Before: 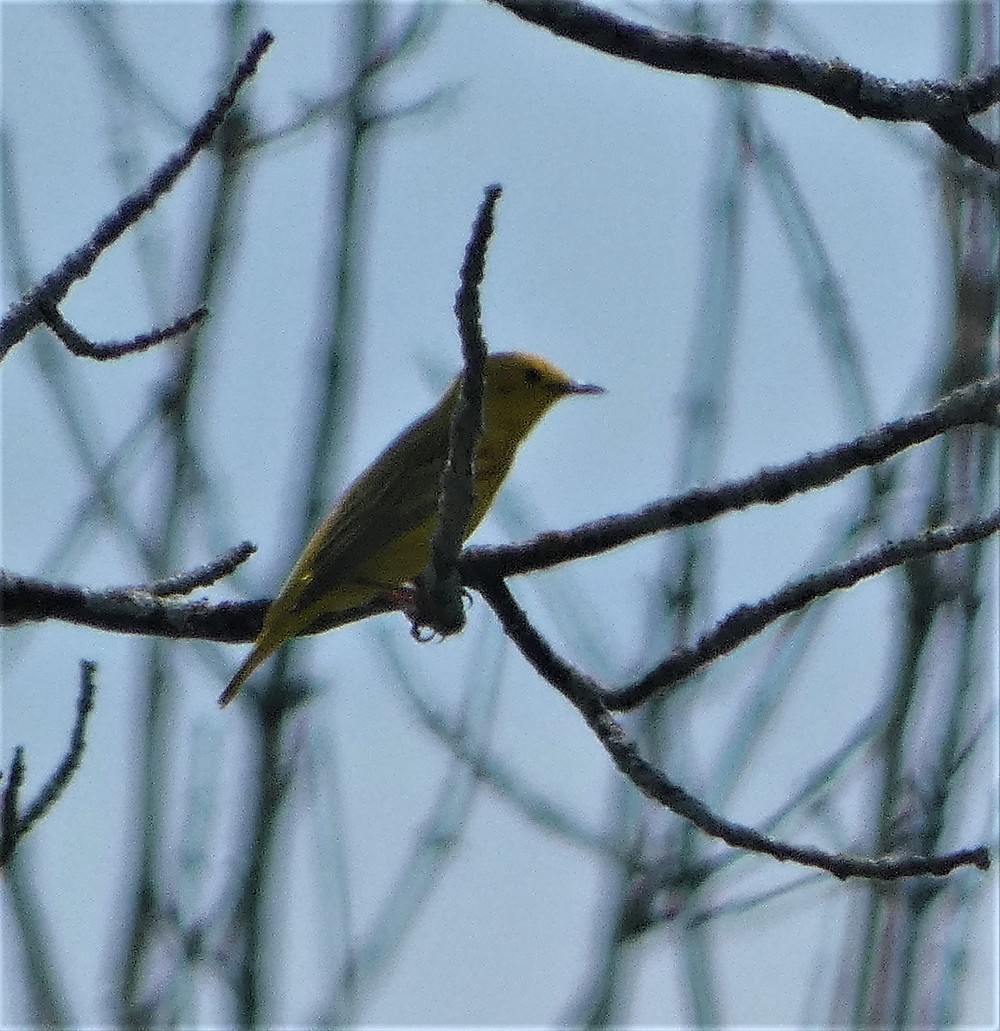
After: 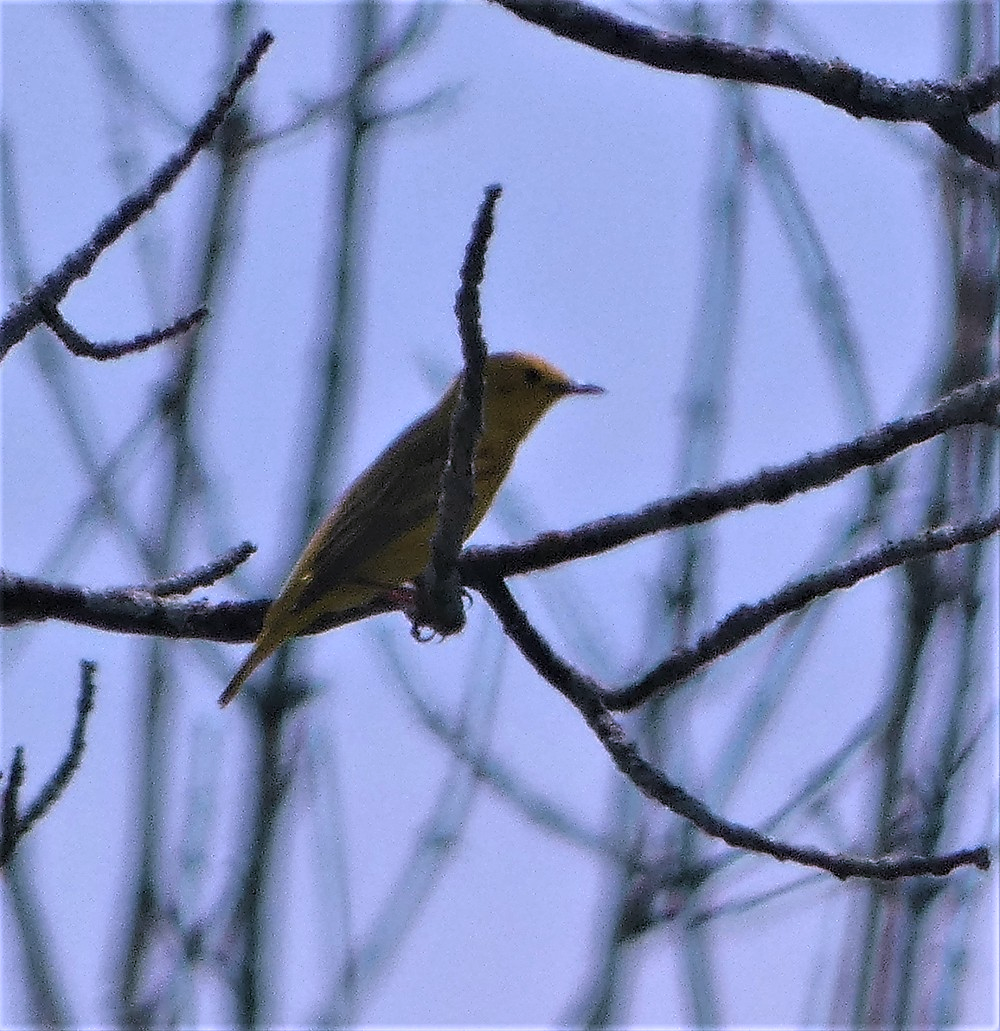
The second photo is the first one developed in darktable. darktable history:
color correction: highlights a* 15.19, highlights b* -24.74
